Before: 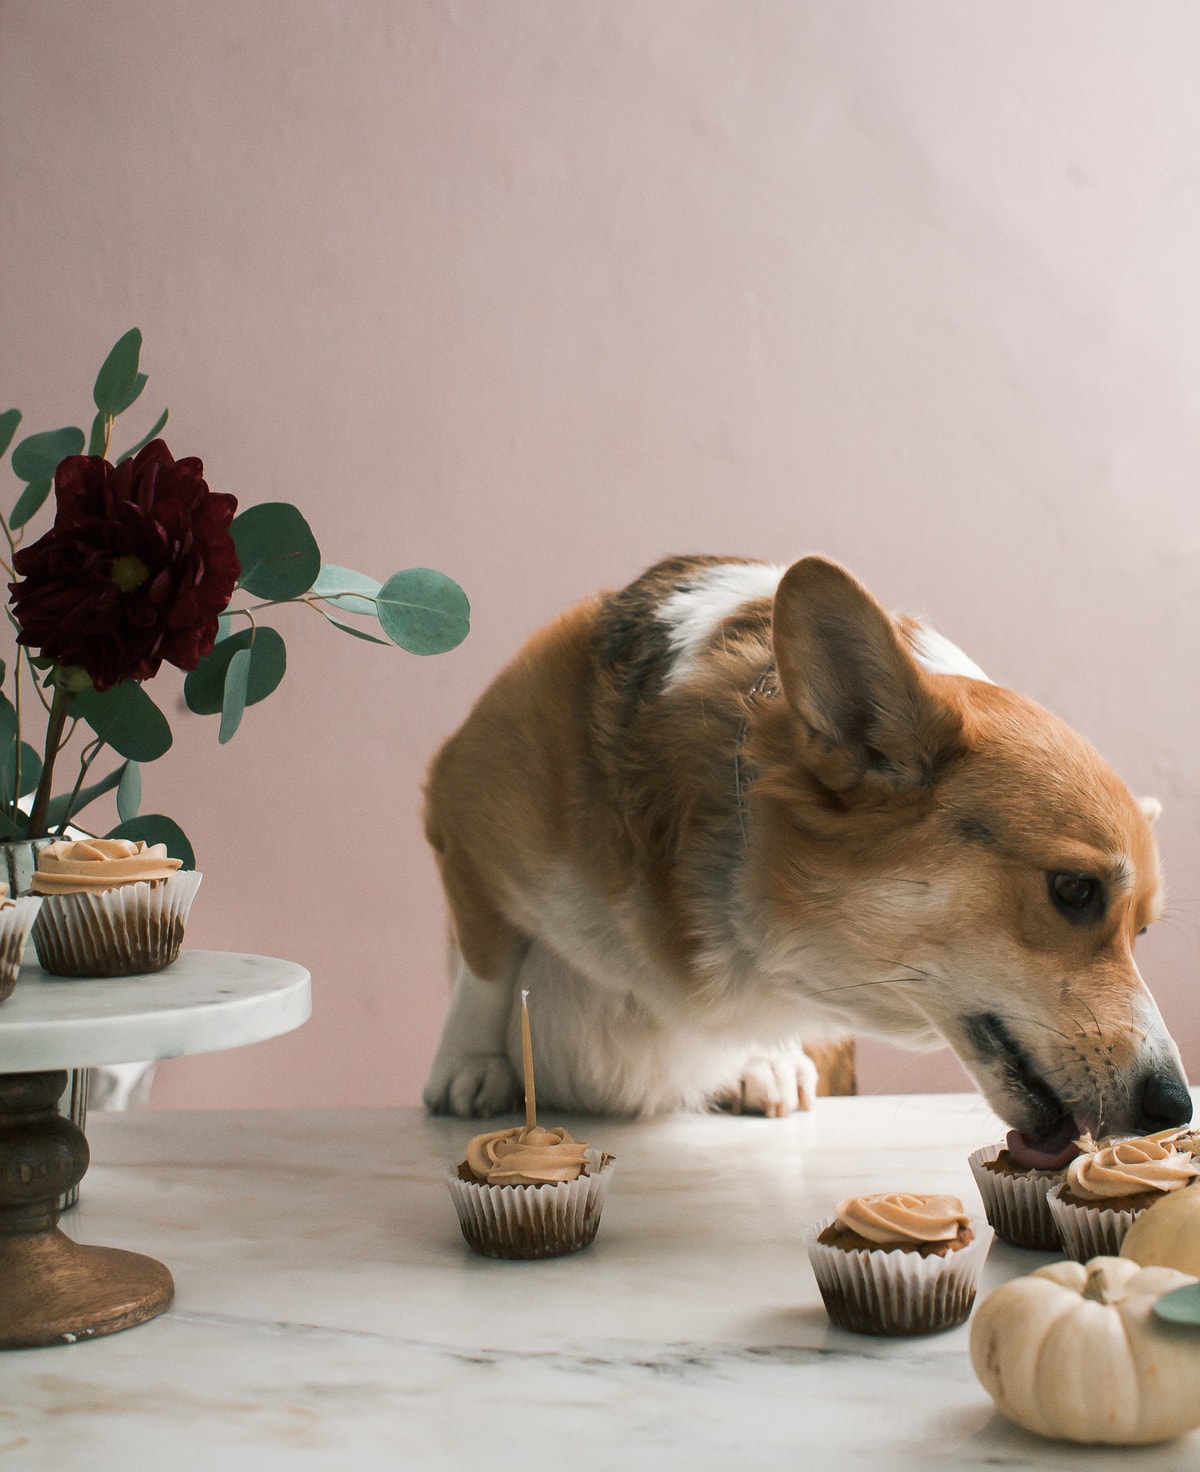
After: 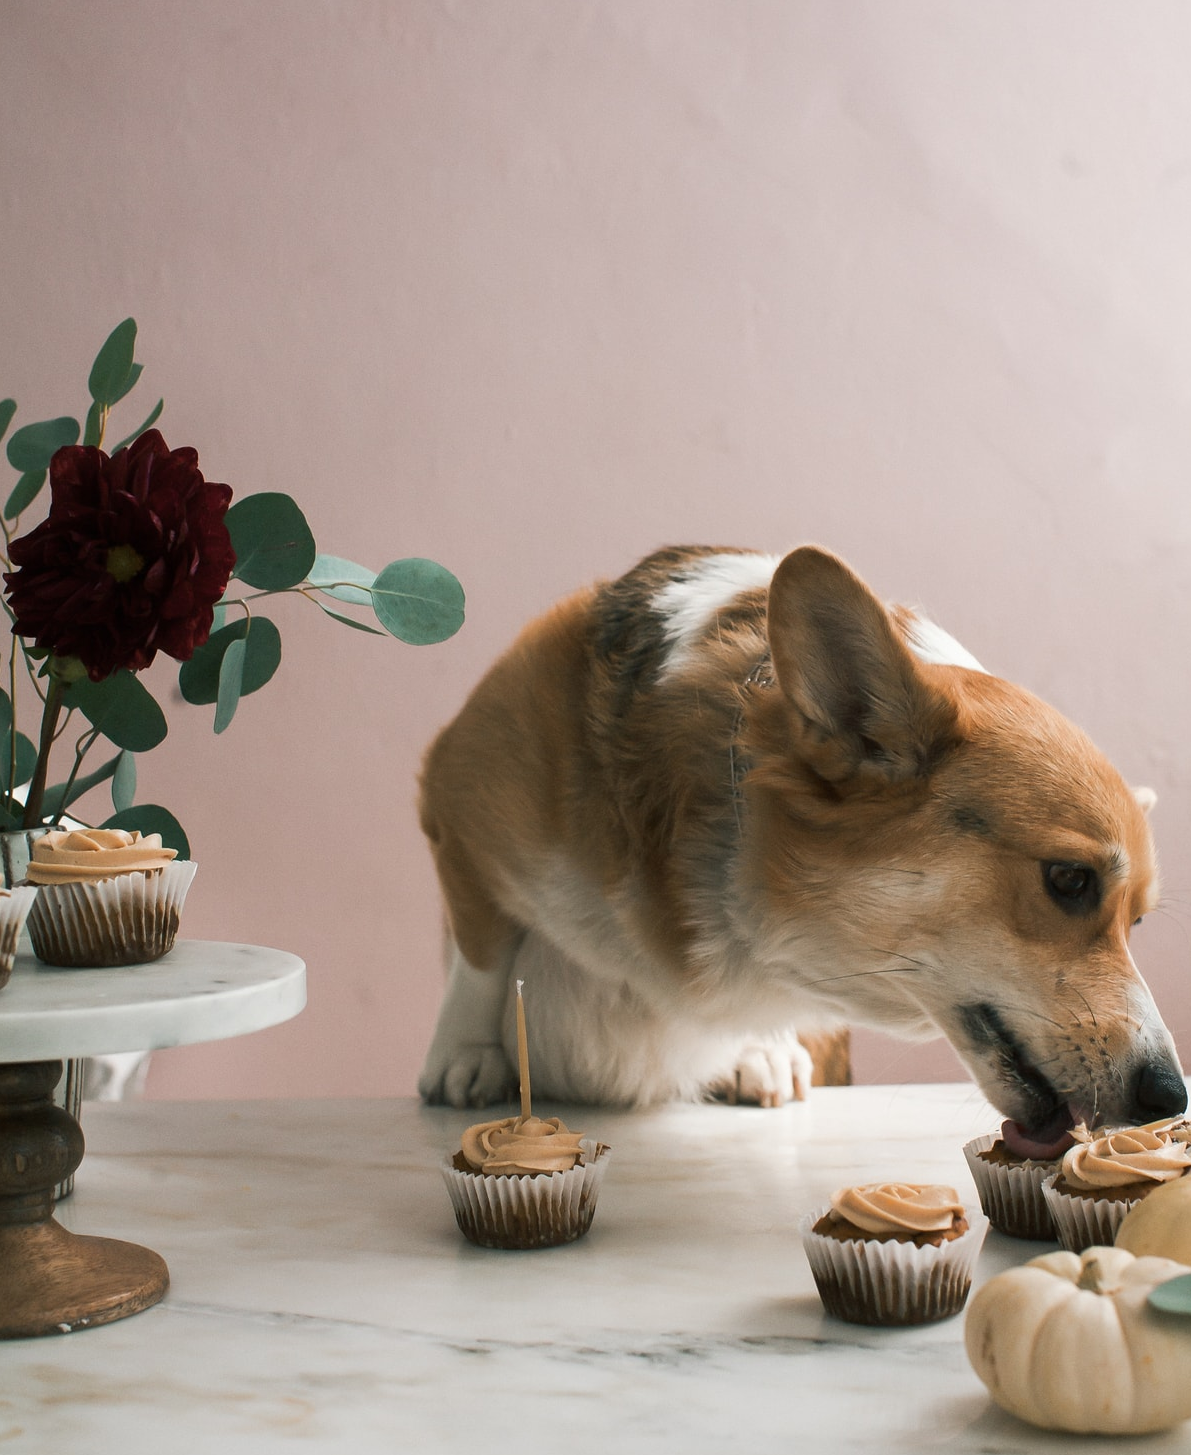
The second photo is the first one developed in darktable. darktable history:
crop: left 0.46%, top 0.74%, right 0.234%, bottom 0.358%
